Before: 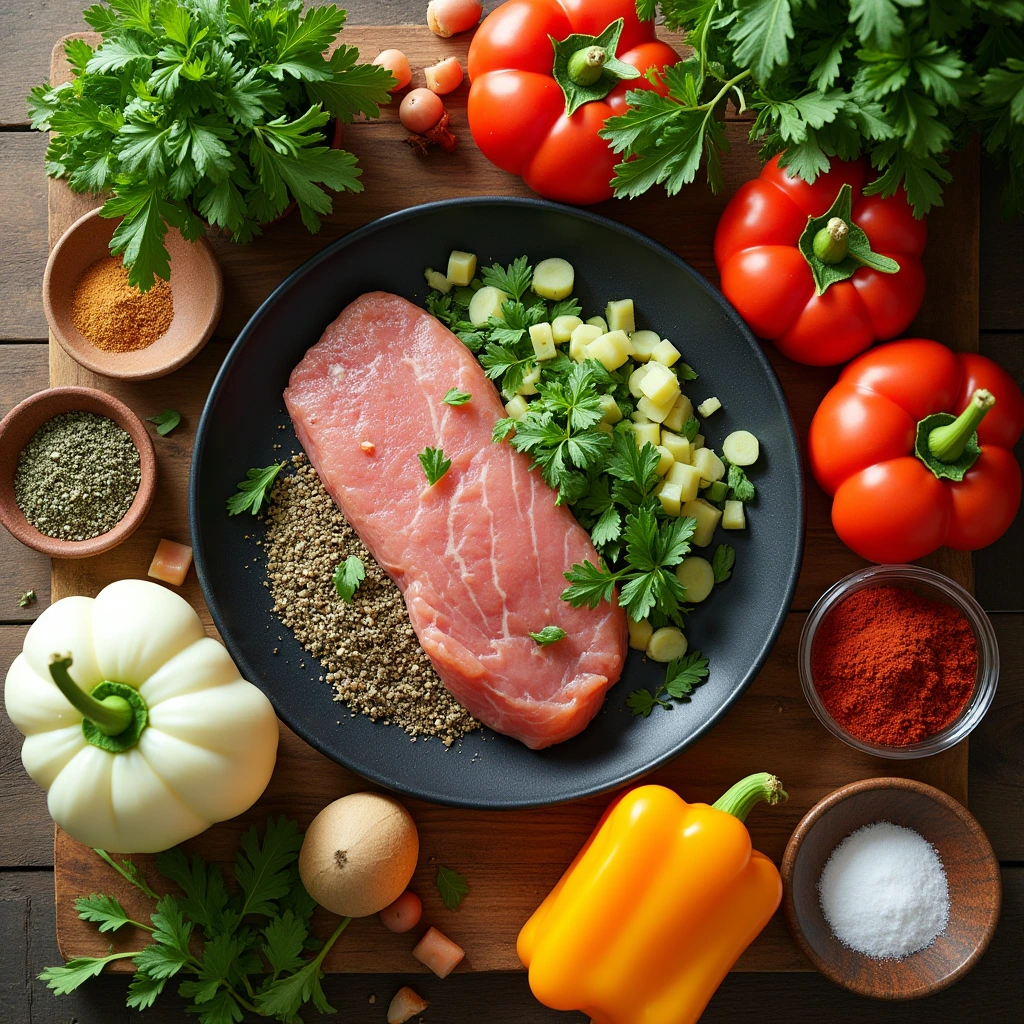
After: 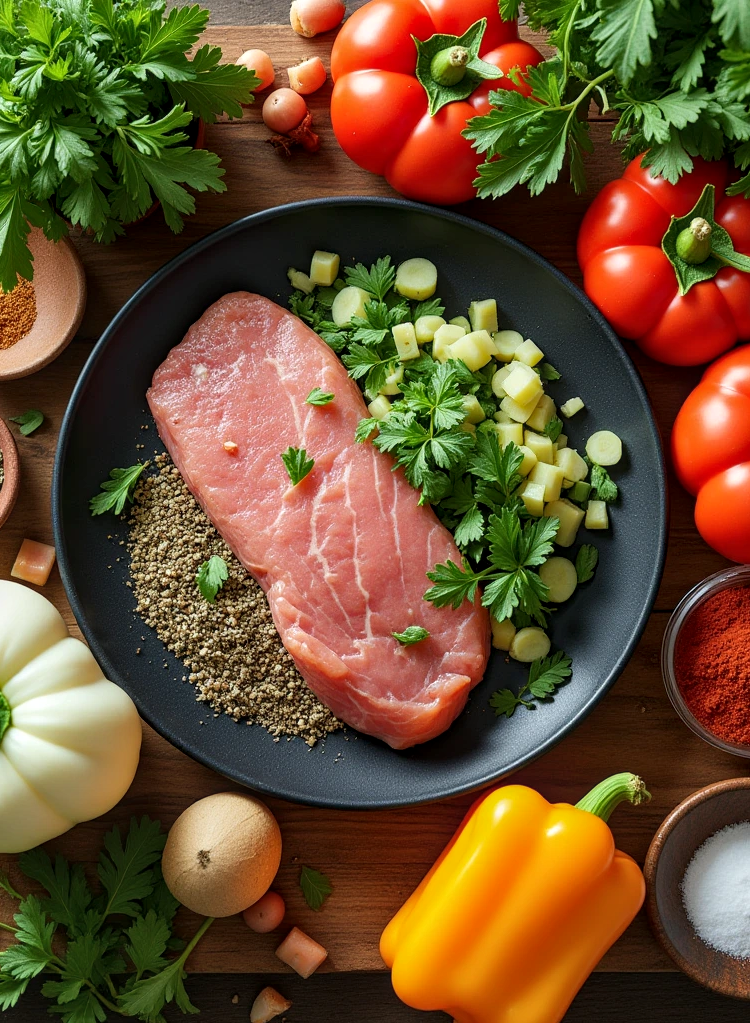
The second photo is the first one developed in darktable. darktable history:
local contrast: on, module defaults
crop: left 13.443%, right 13.31%
